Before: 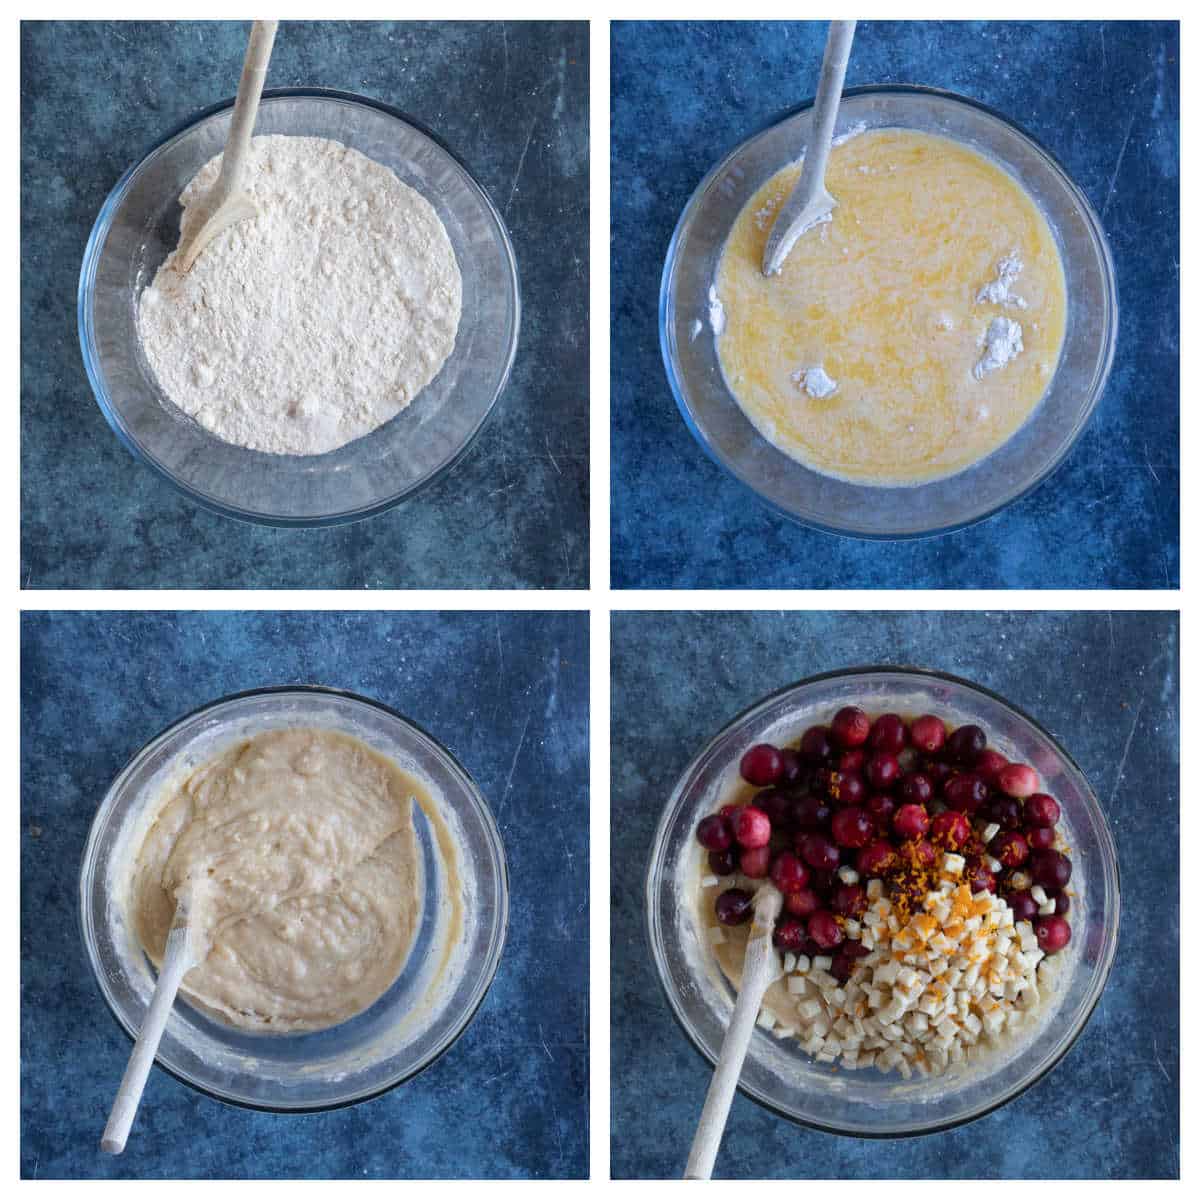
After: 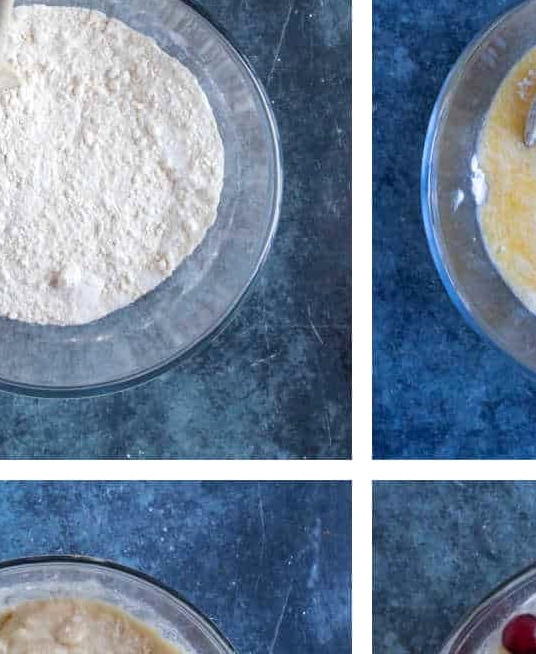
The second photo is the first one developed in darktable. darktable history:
crop: left 19.912%, top 10.849%, right 35.356%, bottom 34.626%
levels: levels [0, 0.48, 0.961]
